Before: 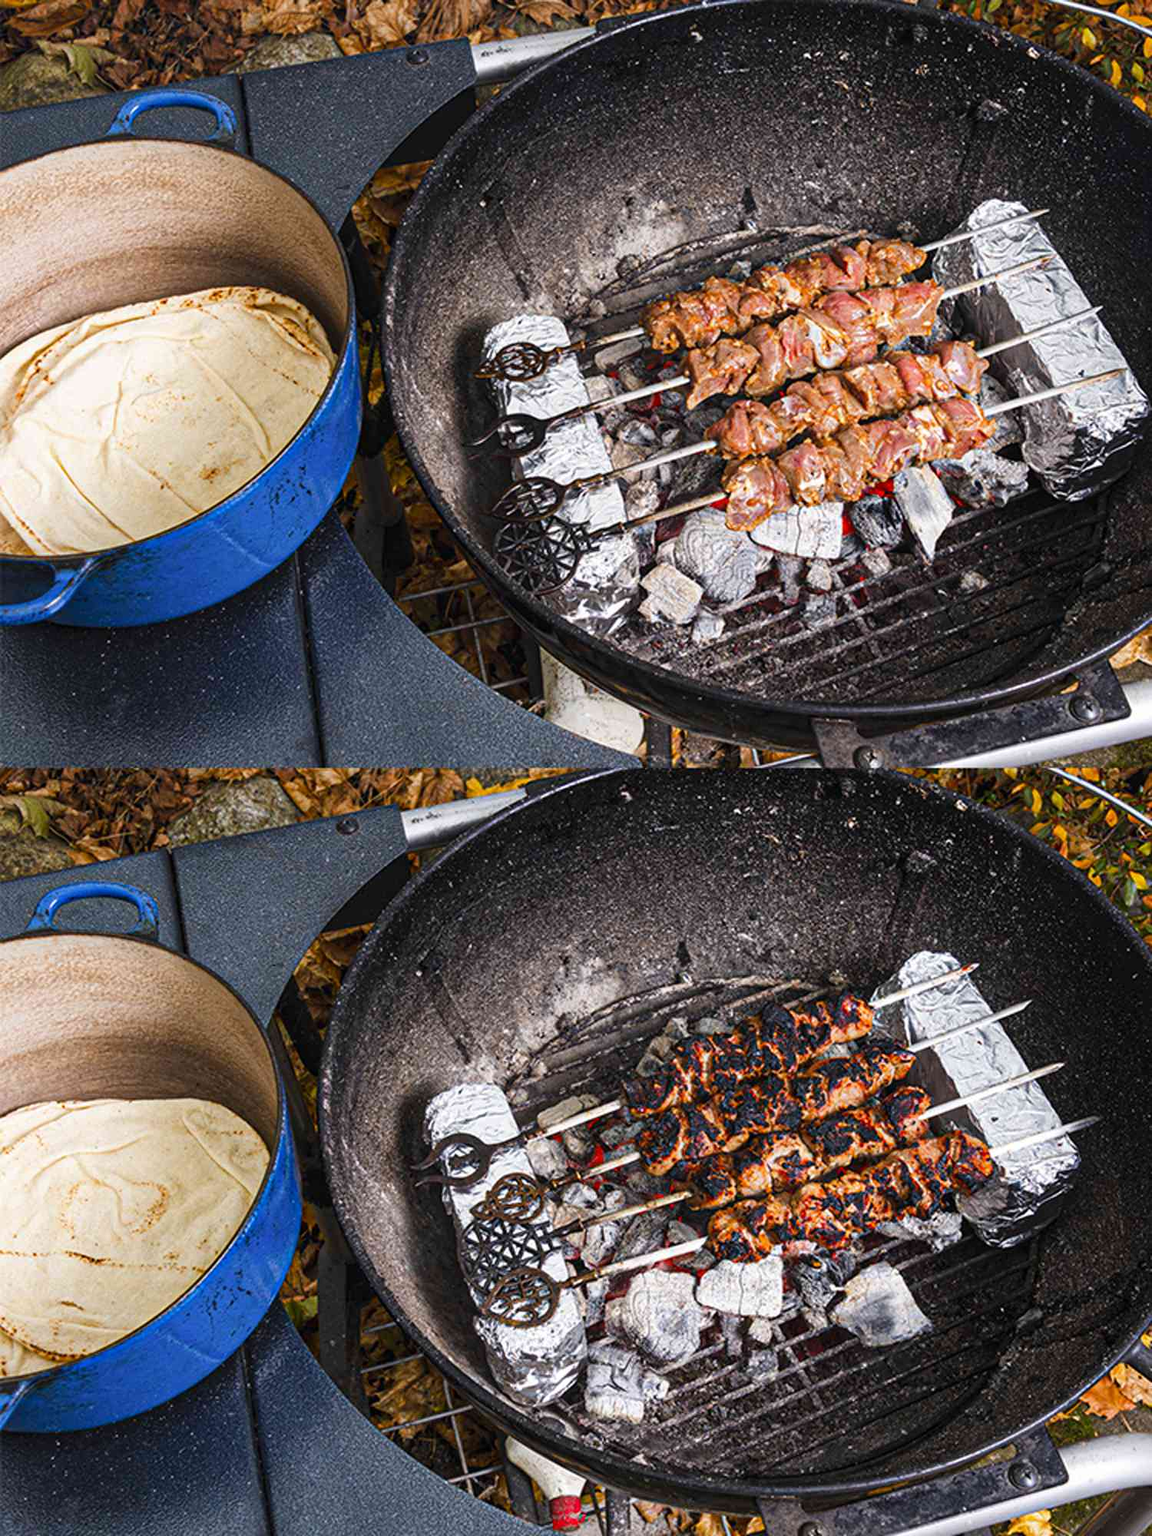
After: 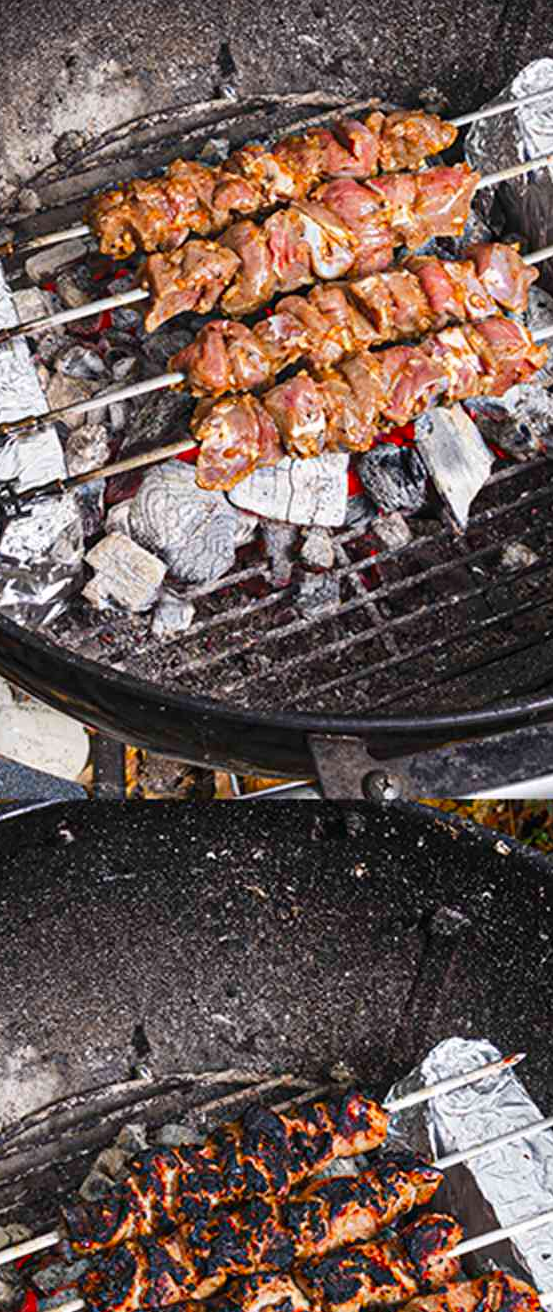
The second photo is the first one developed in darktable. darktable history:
contrast brightness saturation: contrast 0.04, saturation 0.07
crop and rotate: left 49.936%, top 10.094%, right 13.136%, bottom 24.256%
